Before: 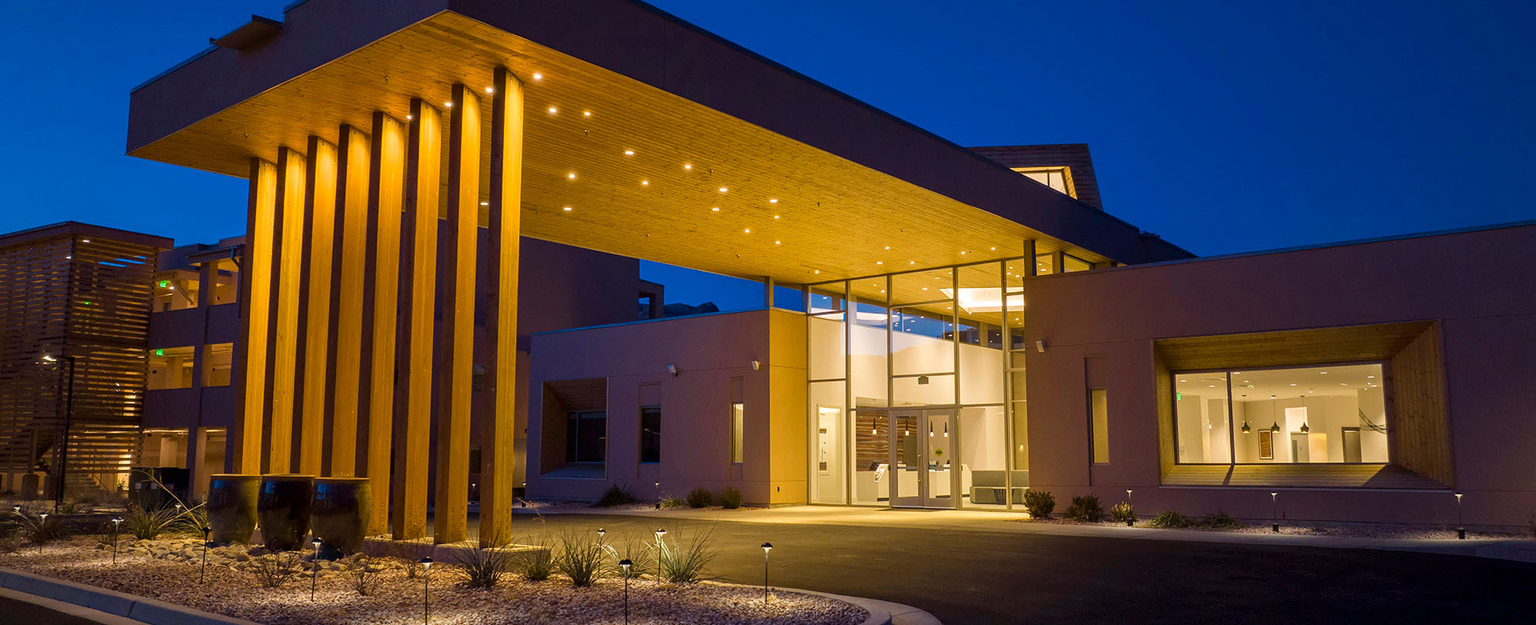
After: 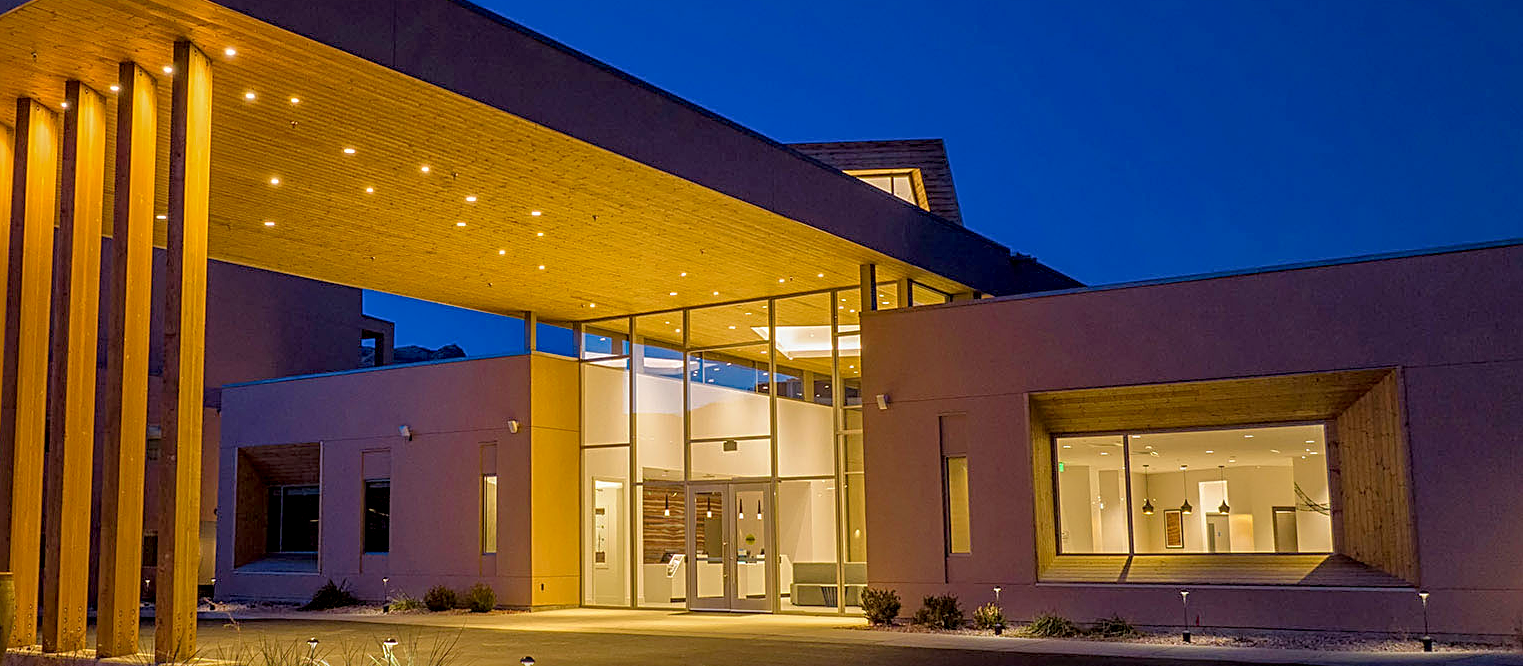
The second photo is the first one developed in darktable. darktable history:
crop: left 23.438%, top 5.825%, bottom 11.836%
contrast brightness saturation: contrast 0.029, brightness 0.07, saturation 0.134
exposure: black level correction 0.001, compensate highlight preservation false
tone equalizer: -8 EV 0.235 EV, -7 EV 0.378 EV, -6 EV 0.419 EV, -5 EV 0.222 EV, -3 EV -0.278 EV, -2 EV -0.416 EV, -1 EV -0.415 EV, +0 EV -0.257 EV, edges refinement/feathering 500, mask exposure compensation -1.57 EV, preserve details no
local contrast: detail 130%
sharpen: radius 2.577, amount 0.695
